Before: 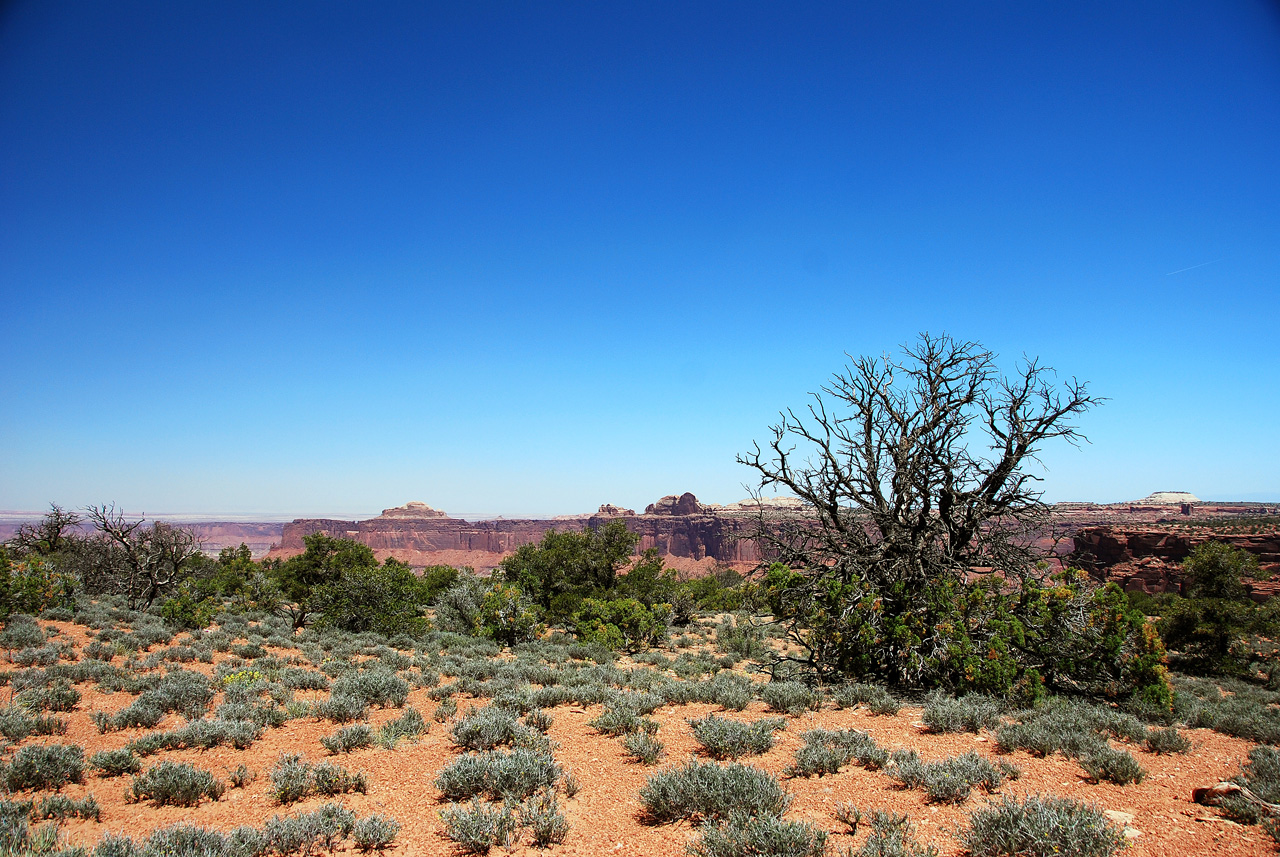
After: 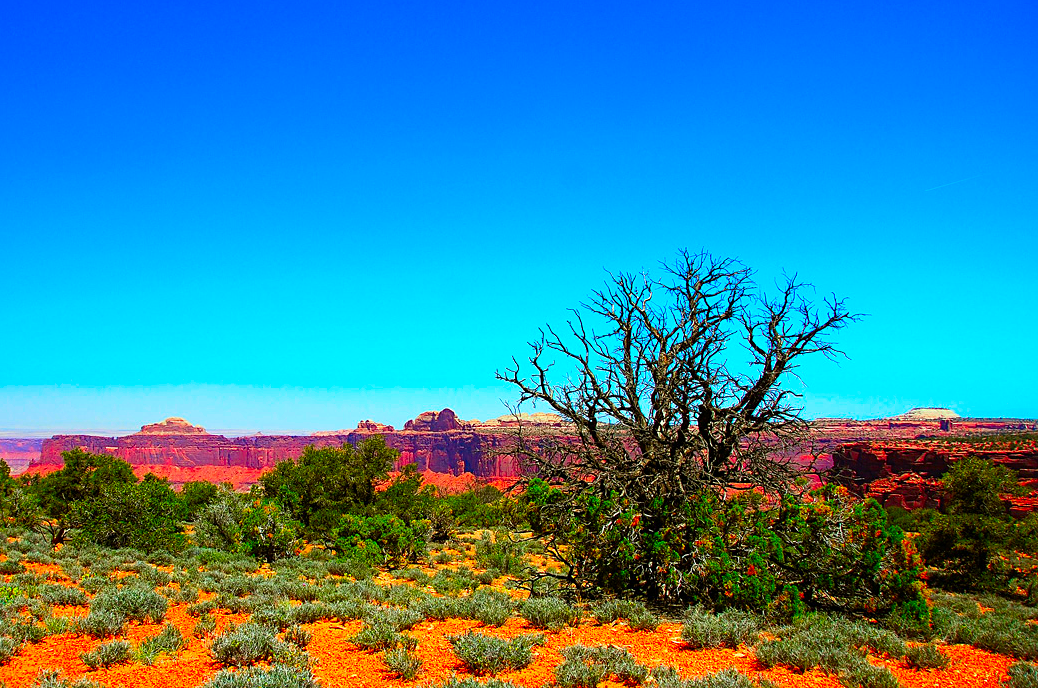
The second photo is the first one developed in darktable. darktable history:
sharpen: amount 0.2
color correction: highlights b* 0.045, saturation 2.95
crop: left 18.899%, top 9.912%, bottom 9.759%
